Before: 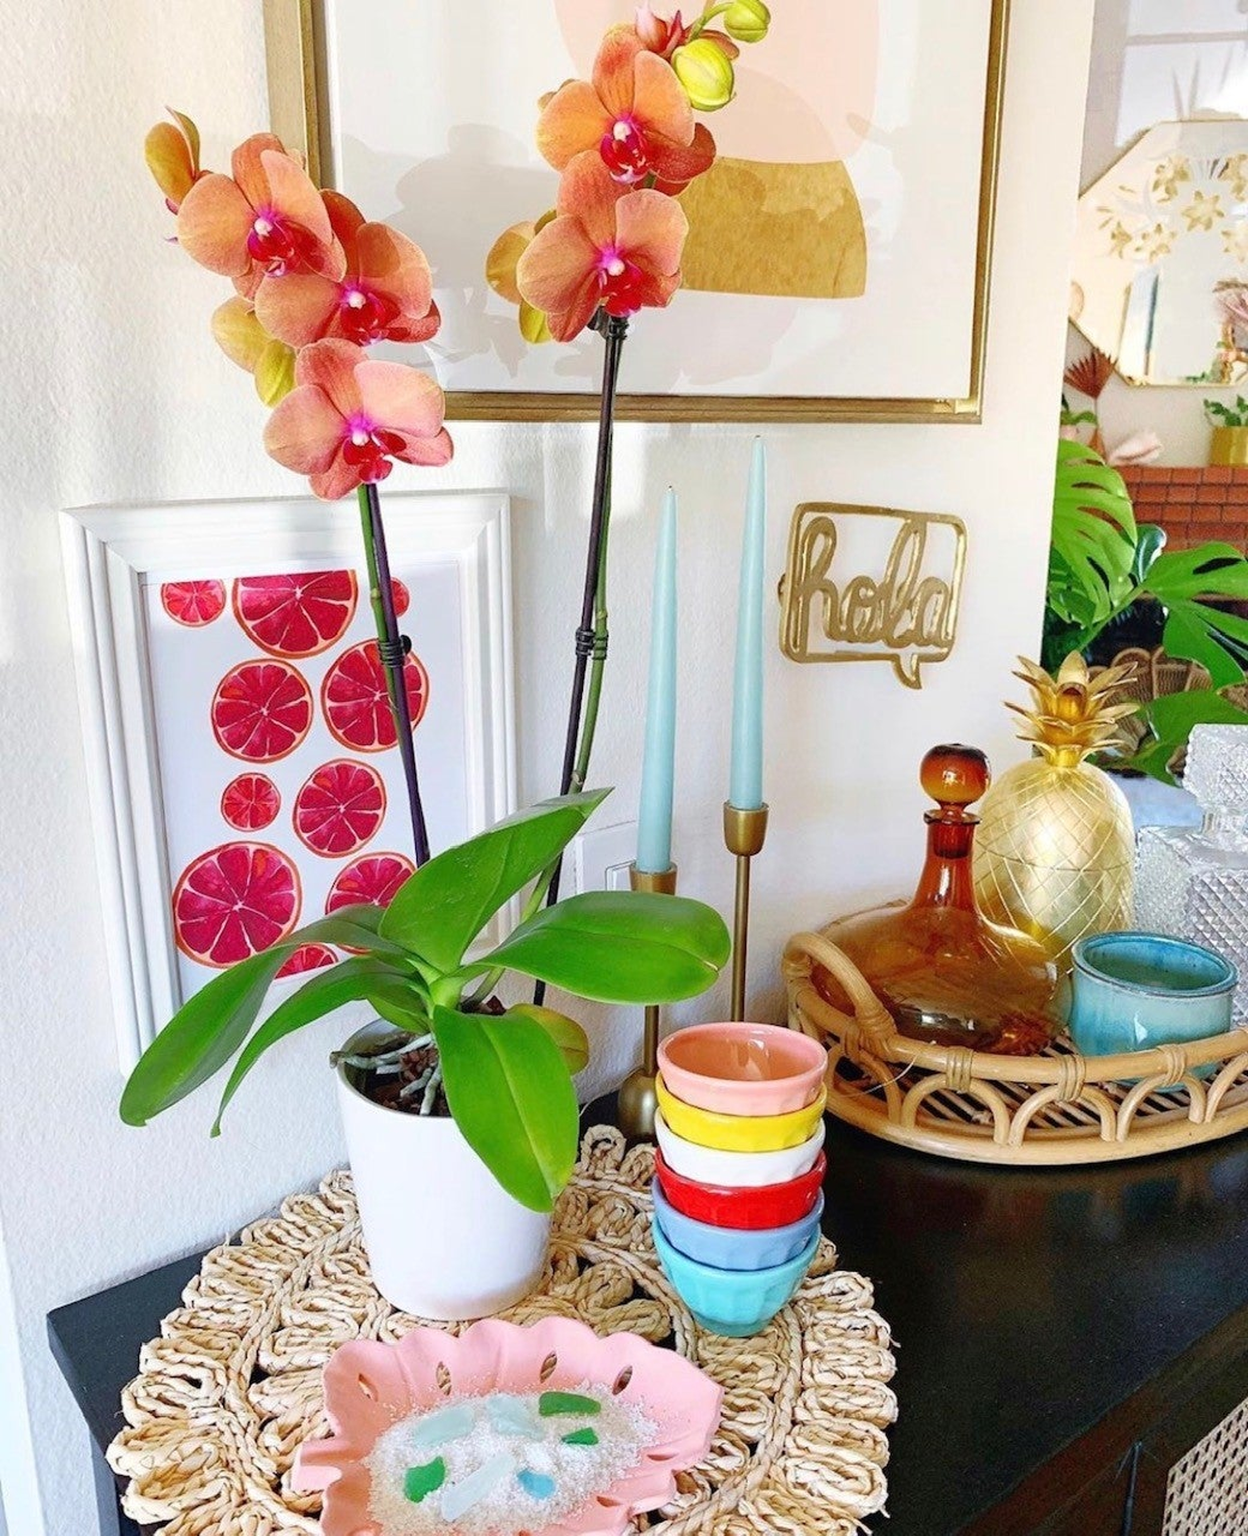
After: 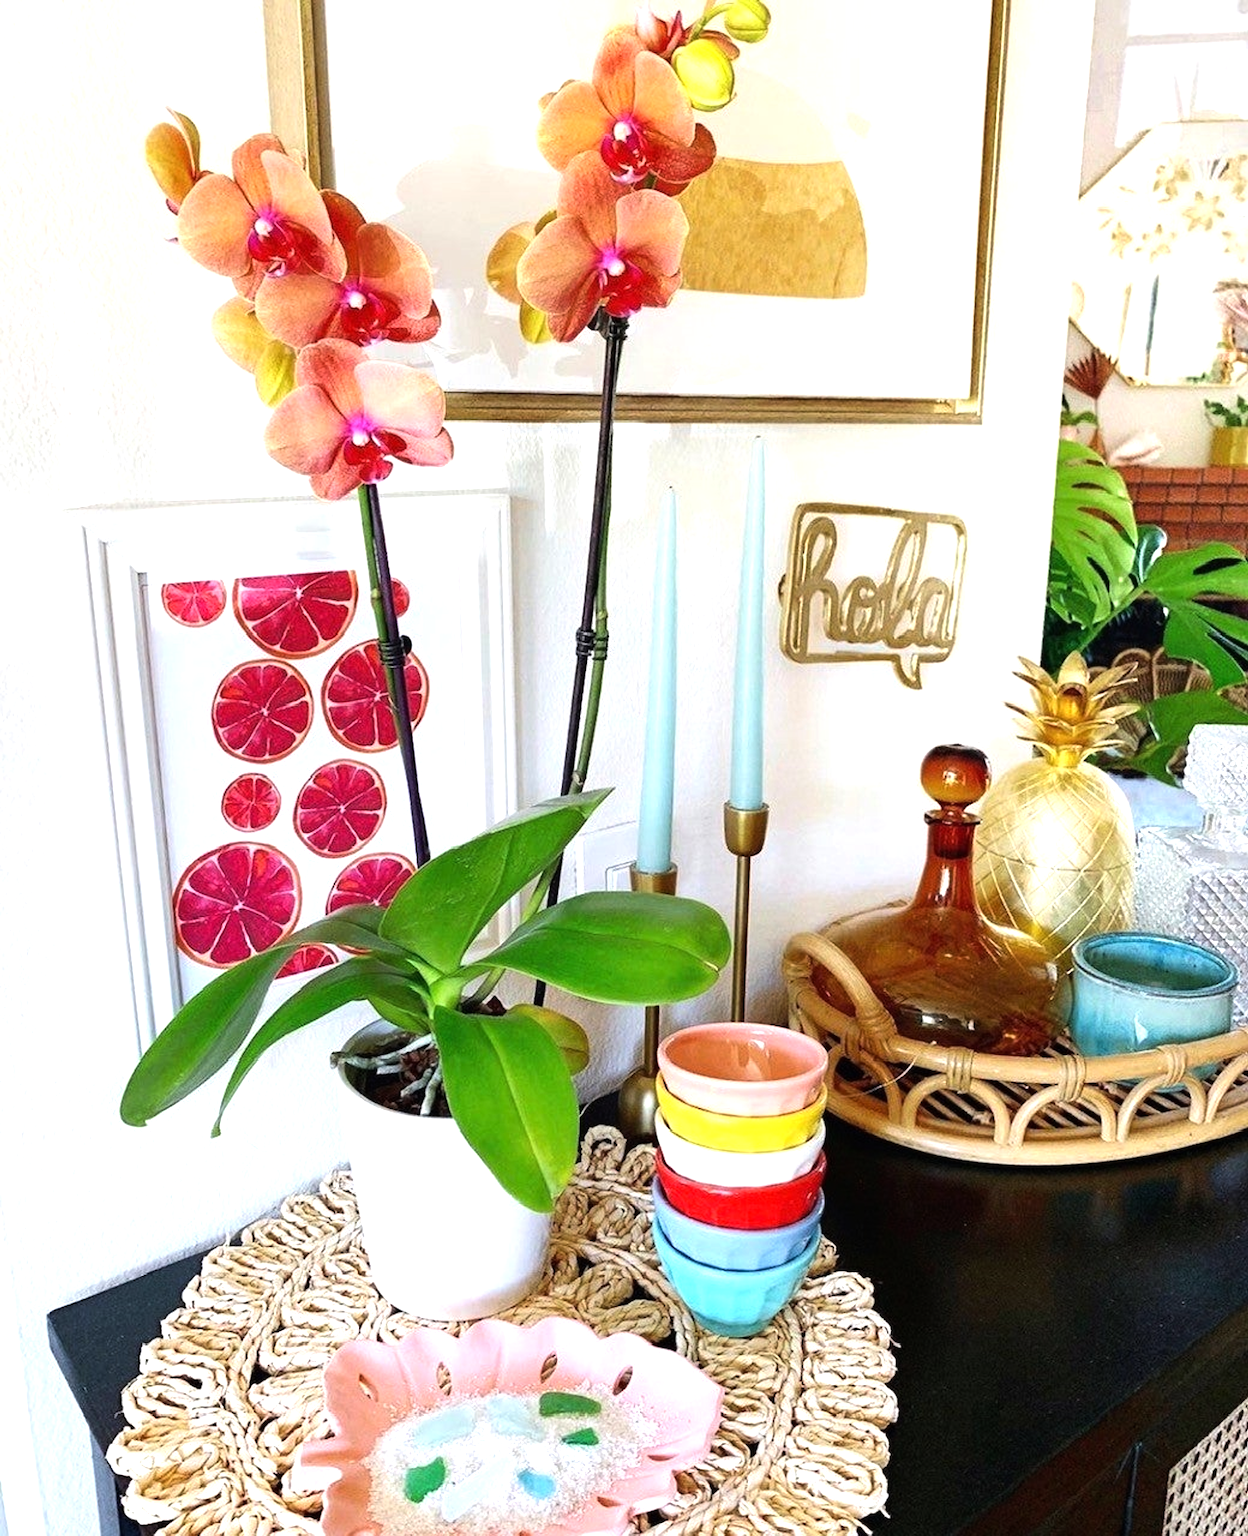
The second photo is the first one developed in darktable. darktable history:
exposure: exposure -0.064 EV, compensate highlight preservation false
tone equalizer: -8 EV -0.75 EV, -7 EV -0.7 EV, -6 EV -0.6 EV, -5 EV -0.4 EV, -3 EV 0.4 EV, -2 EV 0.6 EV, -1 EV 0.7 EV, +0 EV 0.75 EV, edges refinement/feathering 500, mask exposure compensation -1.57 EV, preserve details no
